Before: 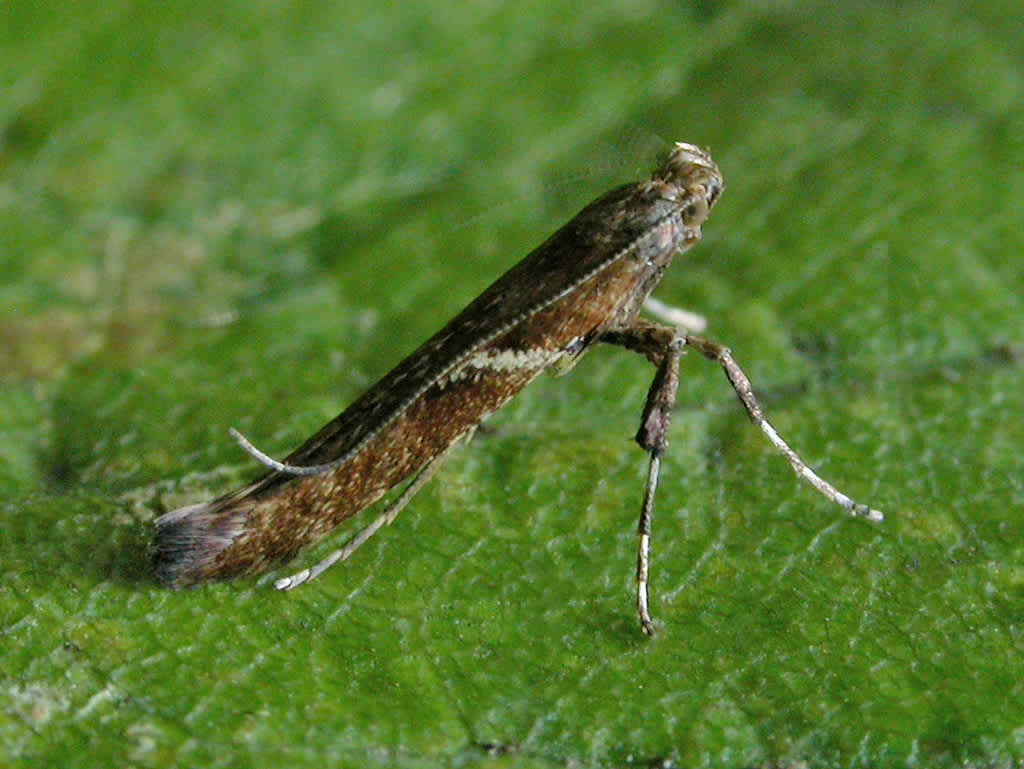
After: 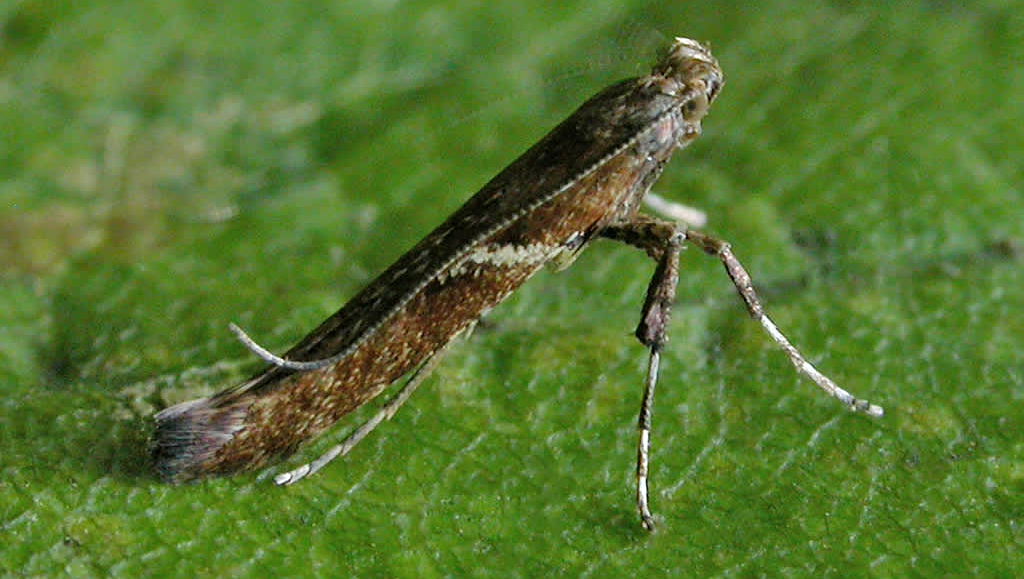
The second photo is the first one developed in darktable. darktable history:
crop: top 13.741%, bottom 10.857%
sharpen: amount 0.209
